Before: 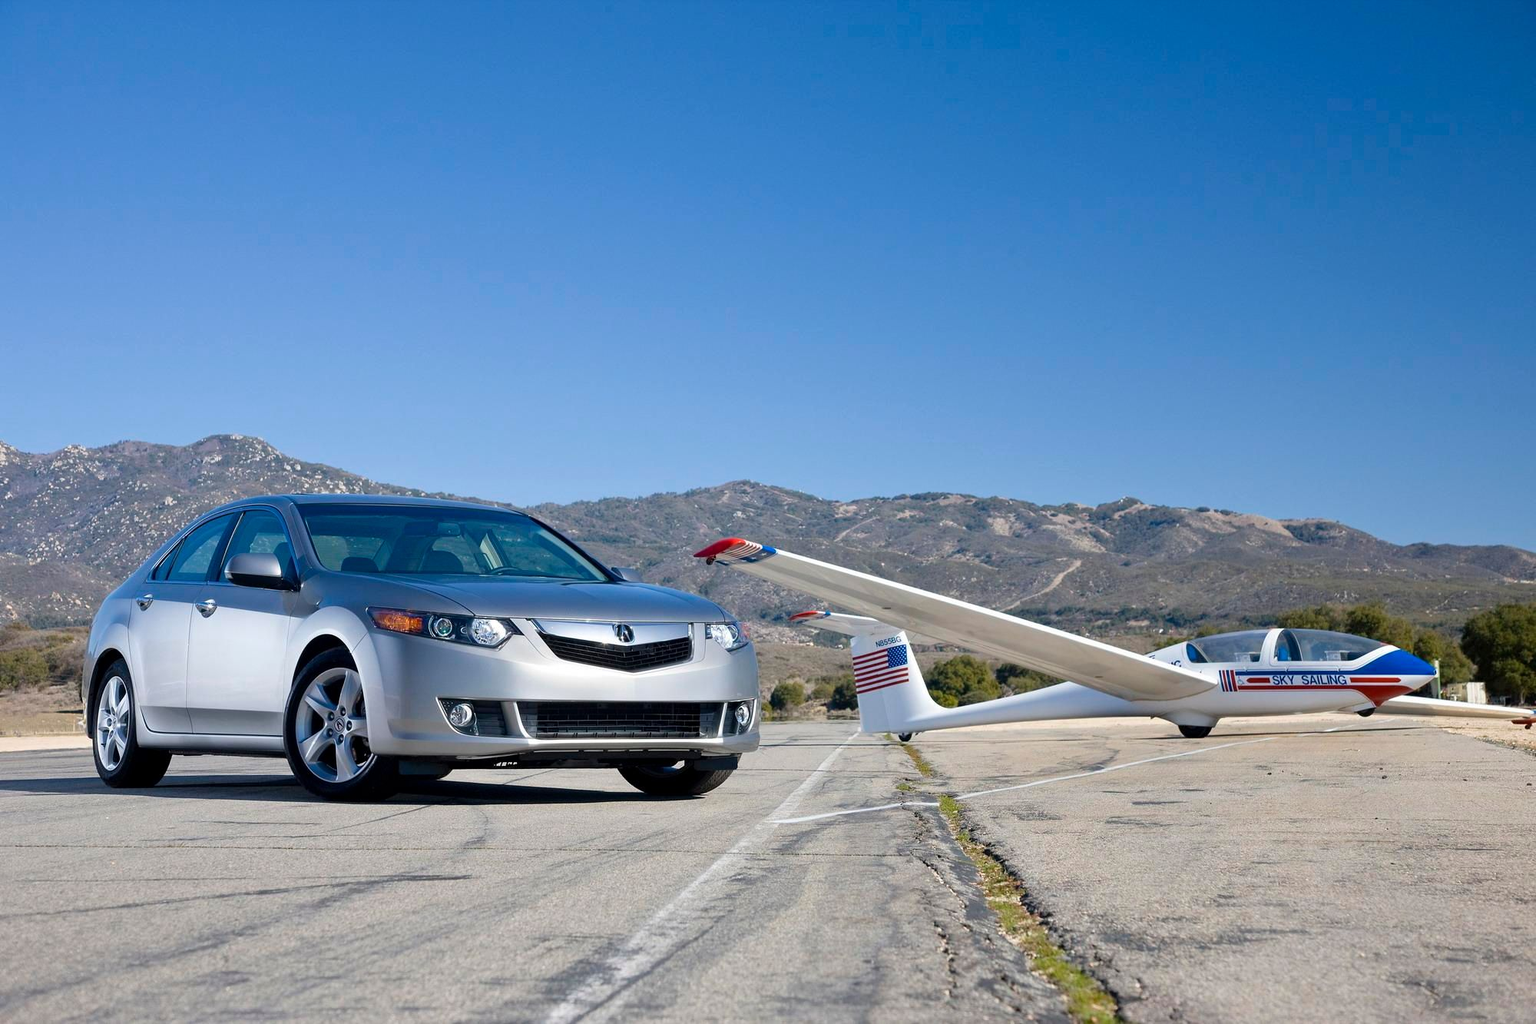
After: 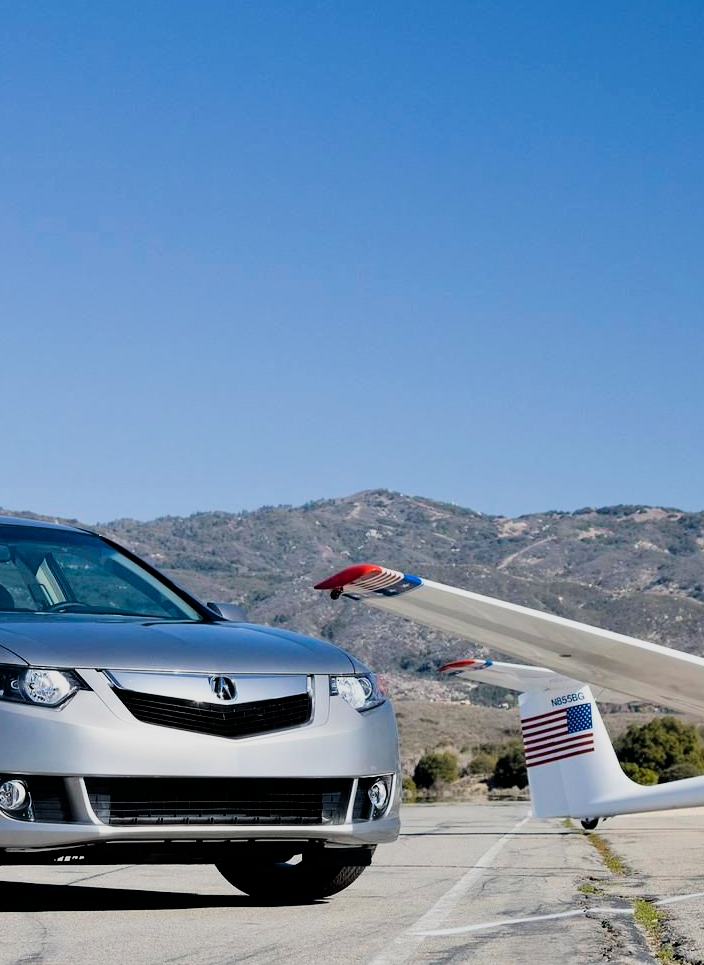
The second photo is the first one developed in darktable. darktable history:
crop and rotate: left 29.476%, top 10.214%, right 35.32%, bottom 17.333%
filmic rgb: black relative exposure -5 EV, hardness 2.88, contrast 1.3, highlights saturation mix -10%
